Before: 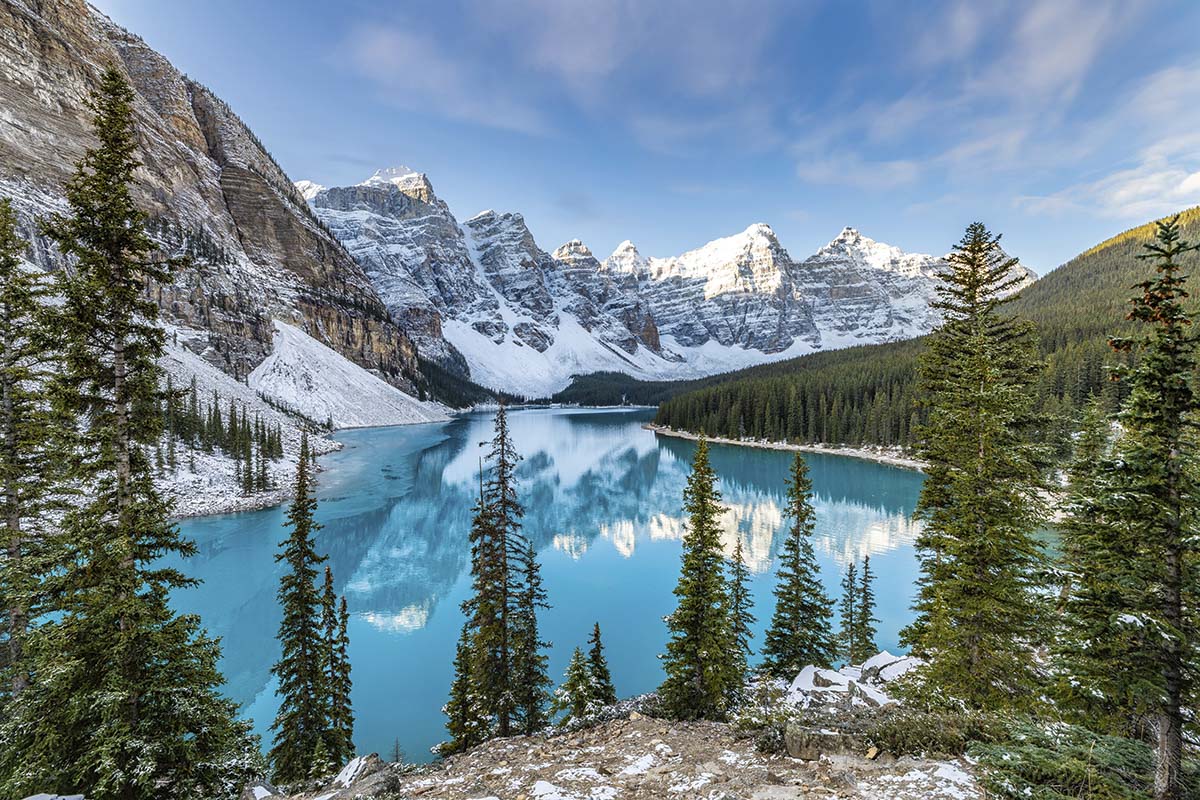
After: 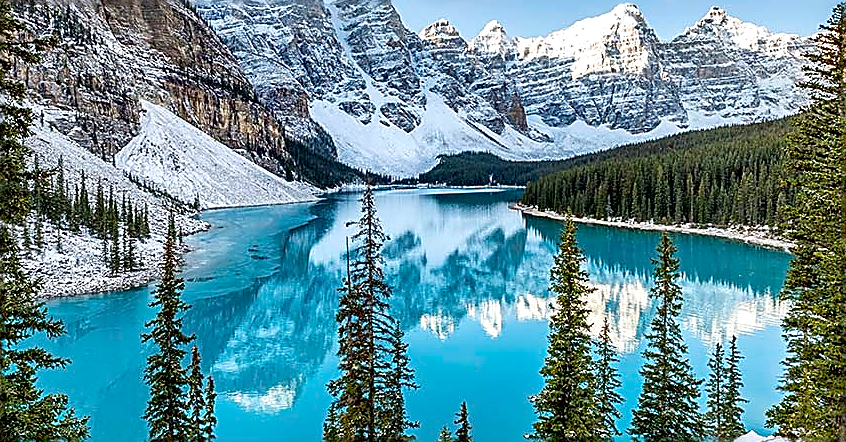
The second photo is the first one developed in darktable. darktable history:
exposure: black level correction 0.007, exposure 0.159 EV, compensate highlight preservation false
sharpen: radius 1.685, amount 1.294
local contrast: mode bilateral grid, contrast 20, coarseness 50, detail 120%, midtone range 0.2
crop: left 11.123%, top 27.61%, right 18.3%, bottom 17.034%
